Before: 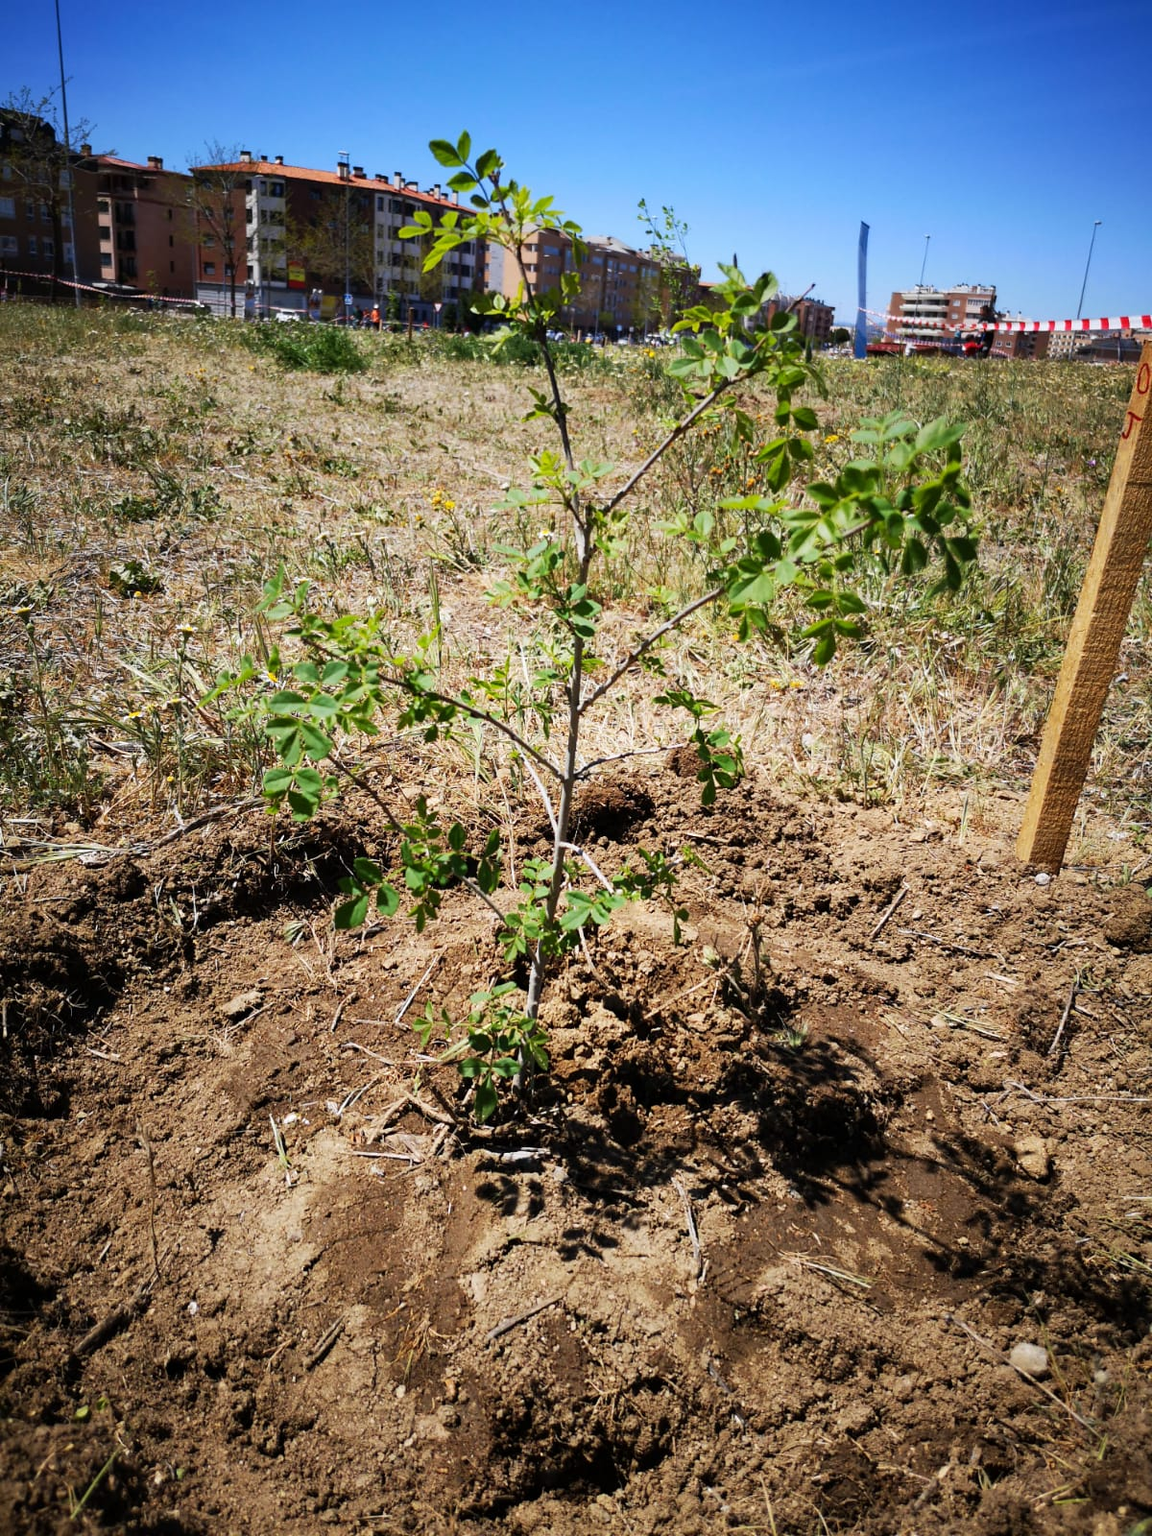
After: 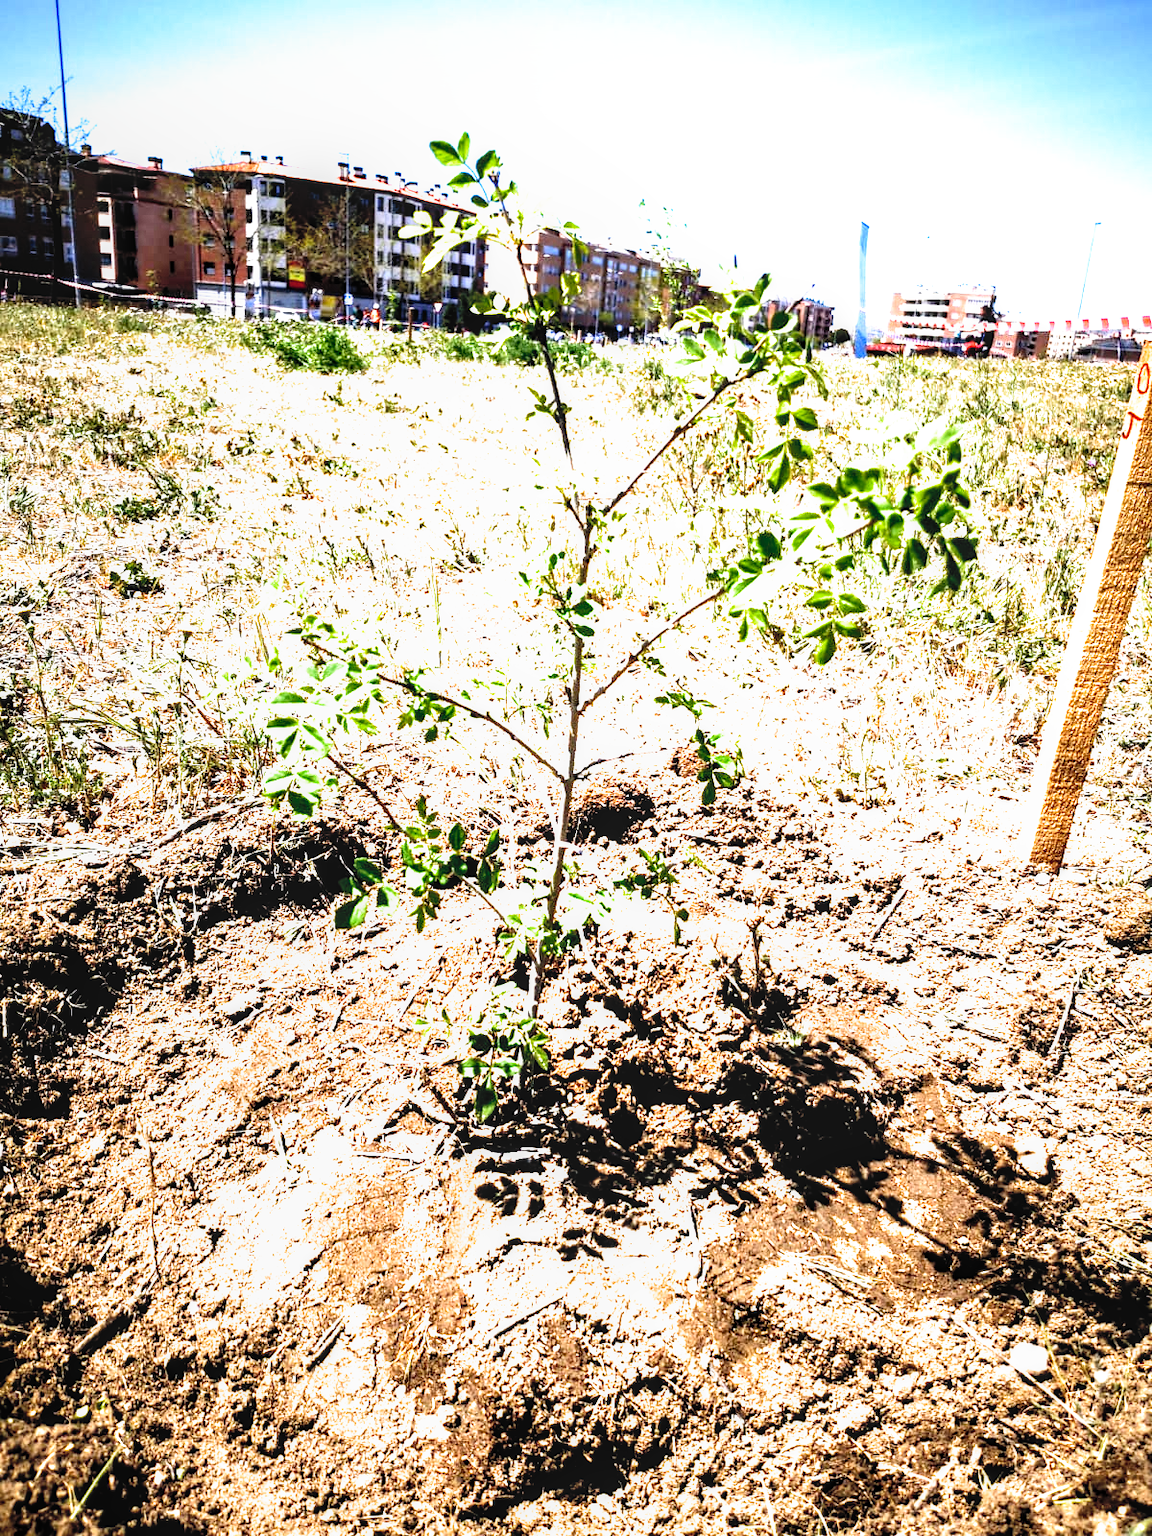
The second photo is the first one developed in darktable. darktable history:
local contrast: on, module defaults
tone equalizer: -8 EV -0.75 EV, -7 EV -0.7 EV, -6 EV -0.6 EV, -5 EV -0.4 EV, -3 EV 0.4 EV, -2 EV 0.6 EV, -1 EV 0.7 EV, +0 EV 0.75 EV, edges refinement/feathering 500, mask exposure compensation -1.57 EV, preserve details no
exposure: exposure 0.507 EV, compensate highlight preservation false
contrast brightness saturation: contrast 0.14, brightness 0.21
filmic rgb: middle gray luminance 8.8%, black relative exposure -6.3 EV, white relative exposure 2.7 EV, threshold 6 EV, target black luminance 0%, hardness 4.74, latitude 73.47%, contrast 1.332, shadows ↔ highlights balance 10.13%, add noise in highlights 0, preserve chrominance no, color science v3 (2019), use custom middle-gray values true, iterations of high-quality reconstruction 0, contrast in highlights soft, enable highlight reconstruction true
